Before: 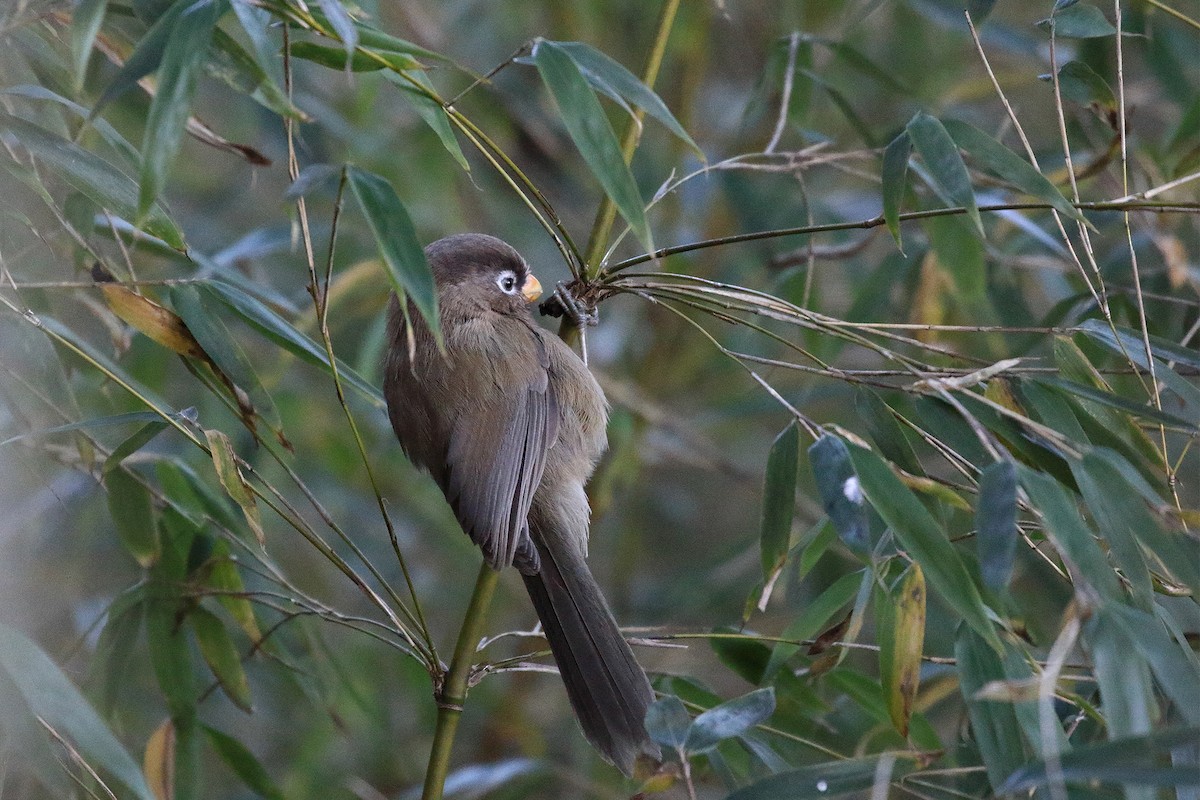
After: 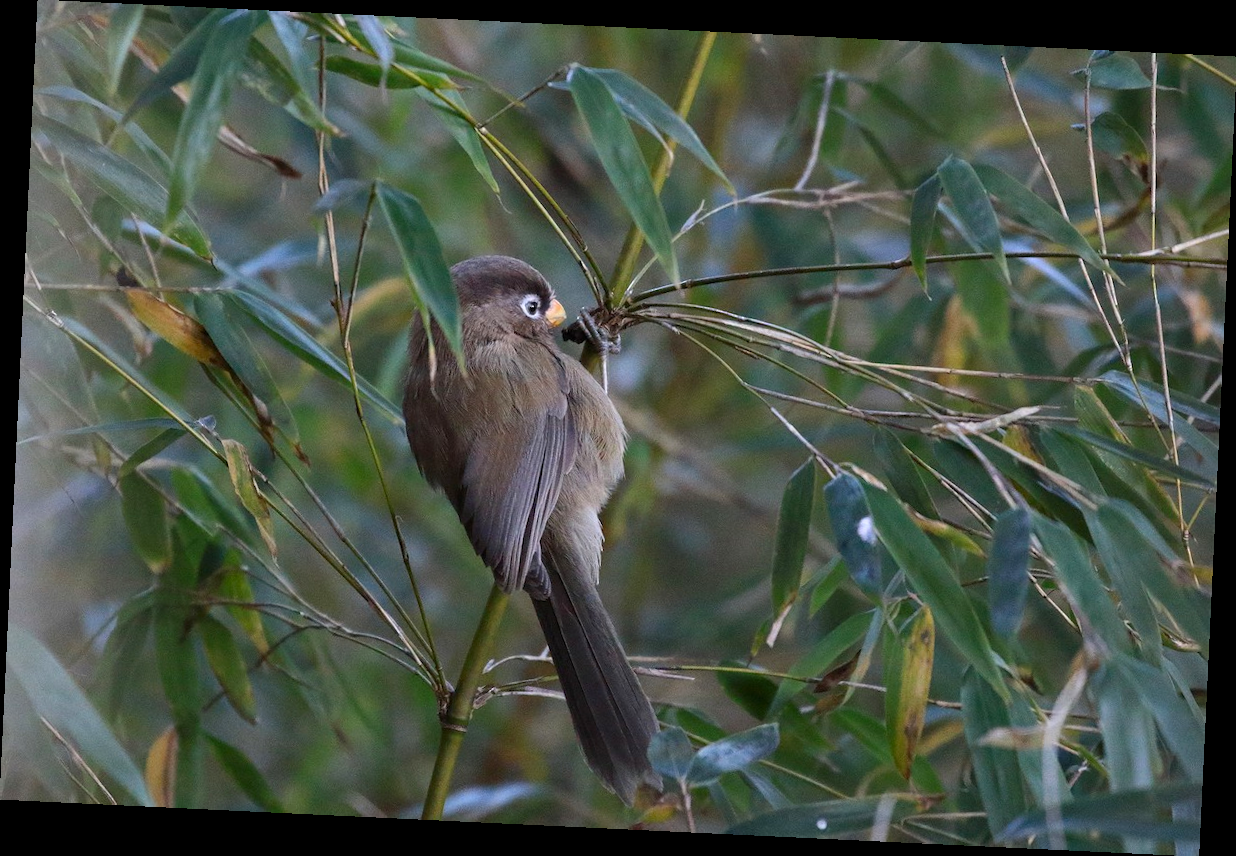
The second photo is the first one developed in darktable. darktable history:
crop and rotate: angle -2.73°
contrast brightness saturation: contrast 0.081, saturation 0.204
